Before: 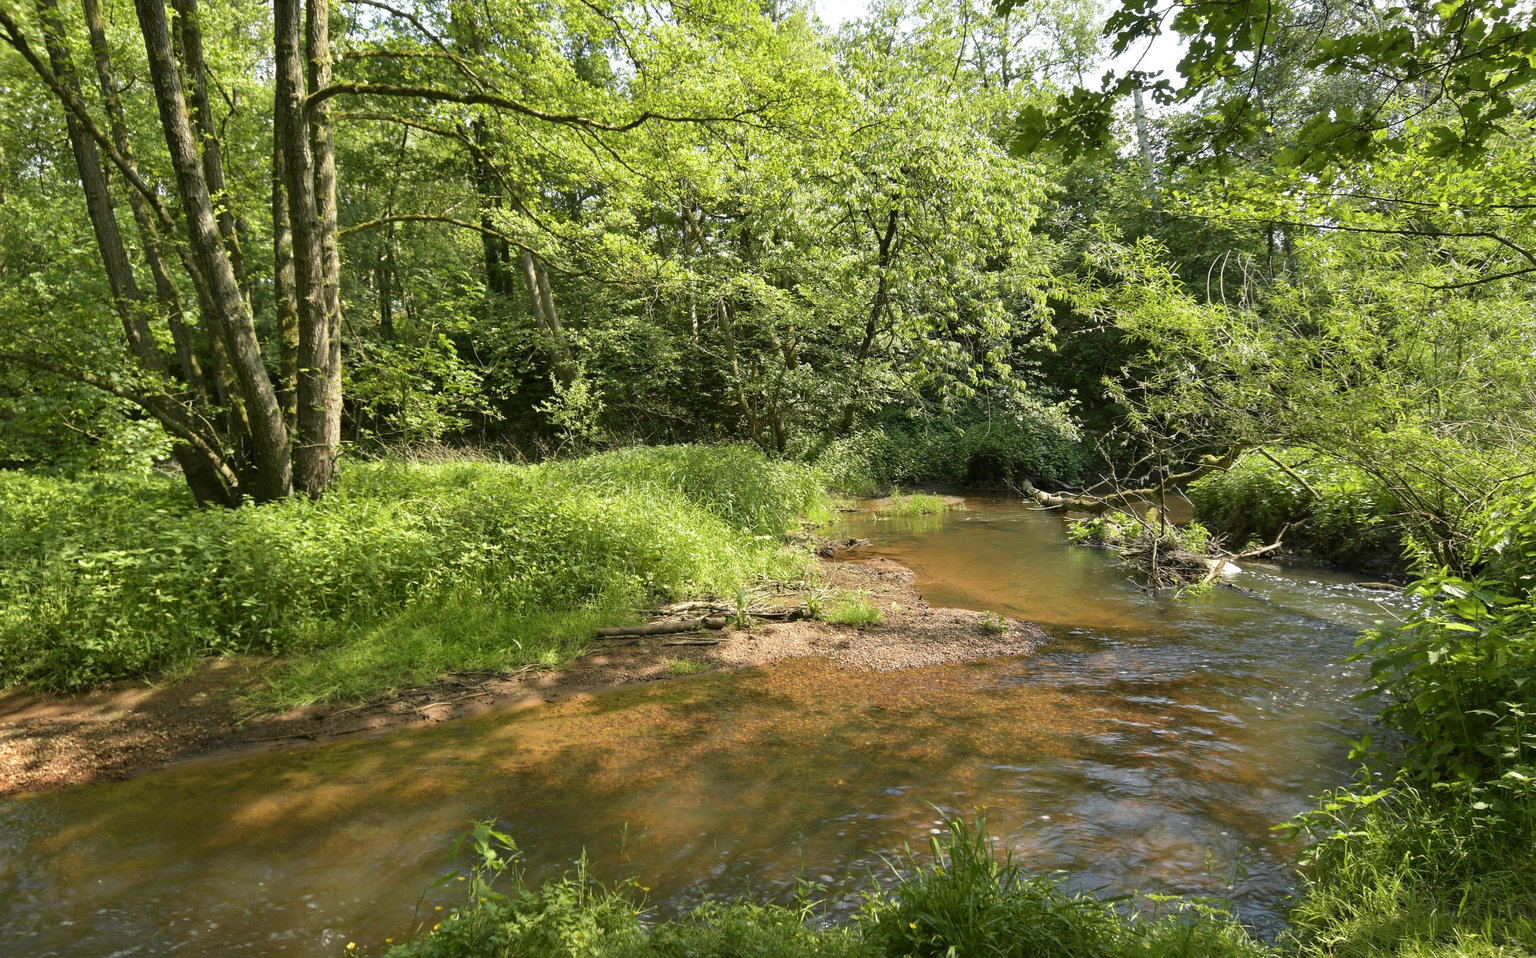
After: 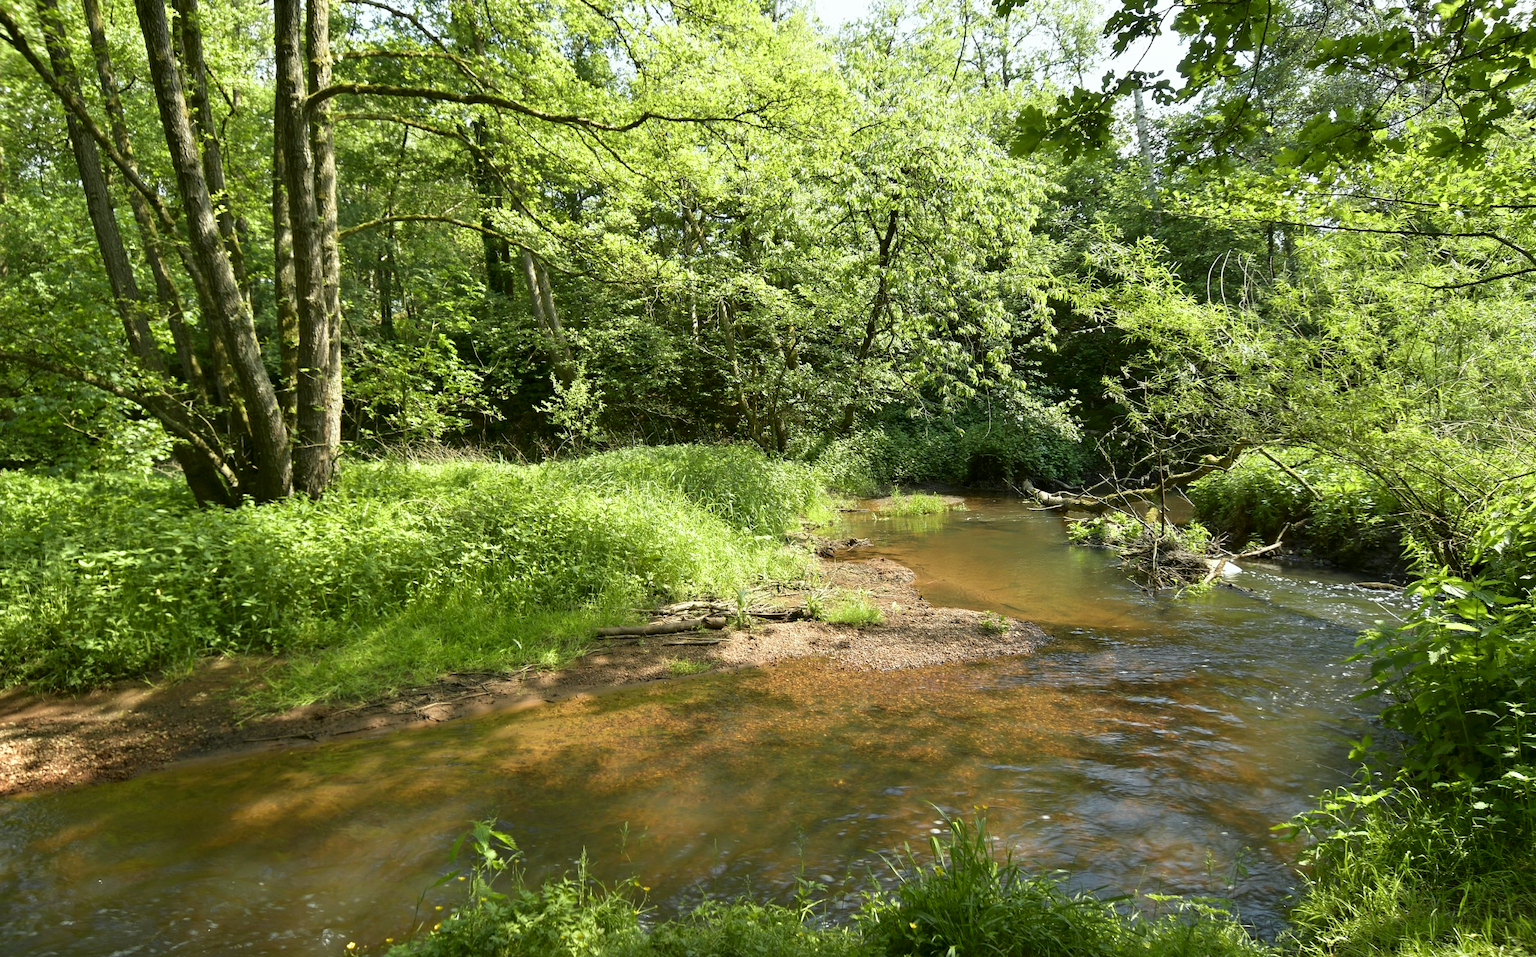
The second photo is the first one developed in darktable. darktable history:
color calibration "scene-referred default": illuminant Planckian (black body), x 0.351, y 0.352, temperature 4794.27 K
color balance rgb: on, module defaults
color equalizer: brightness › orange 1.08, brightness › yellow 1.12, brightness › blue 0.89
color balance rgb #1: linear chroma grading › shadows -18.84%, linear chroma grading › highlights 7.97%, linear chroma grading › mid-tones -12.32%
shadows and highlights: shadows -62.32, white point adjustment -5.22, highlights 61.59
